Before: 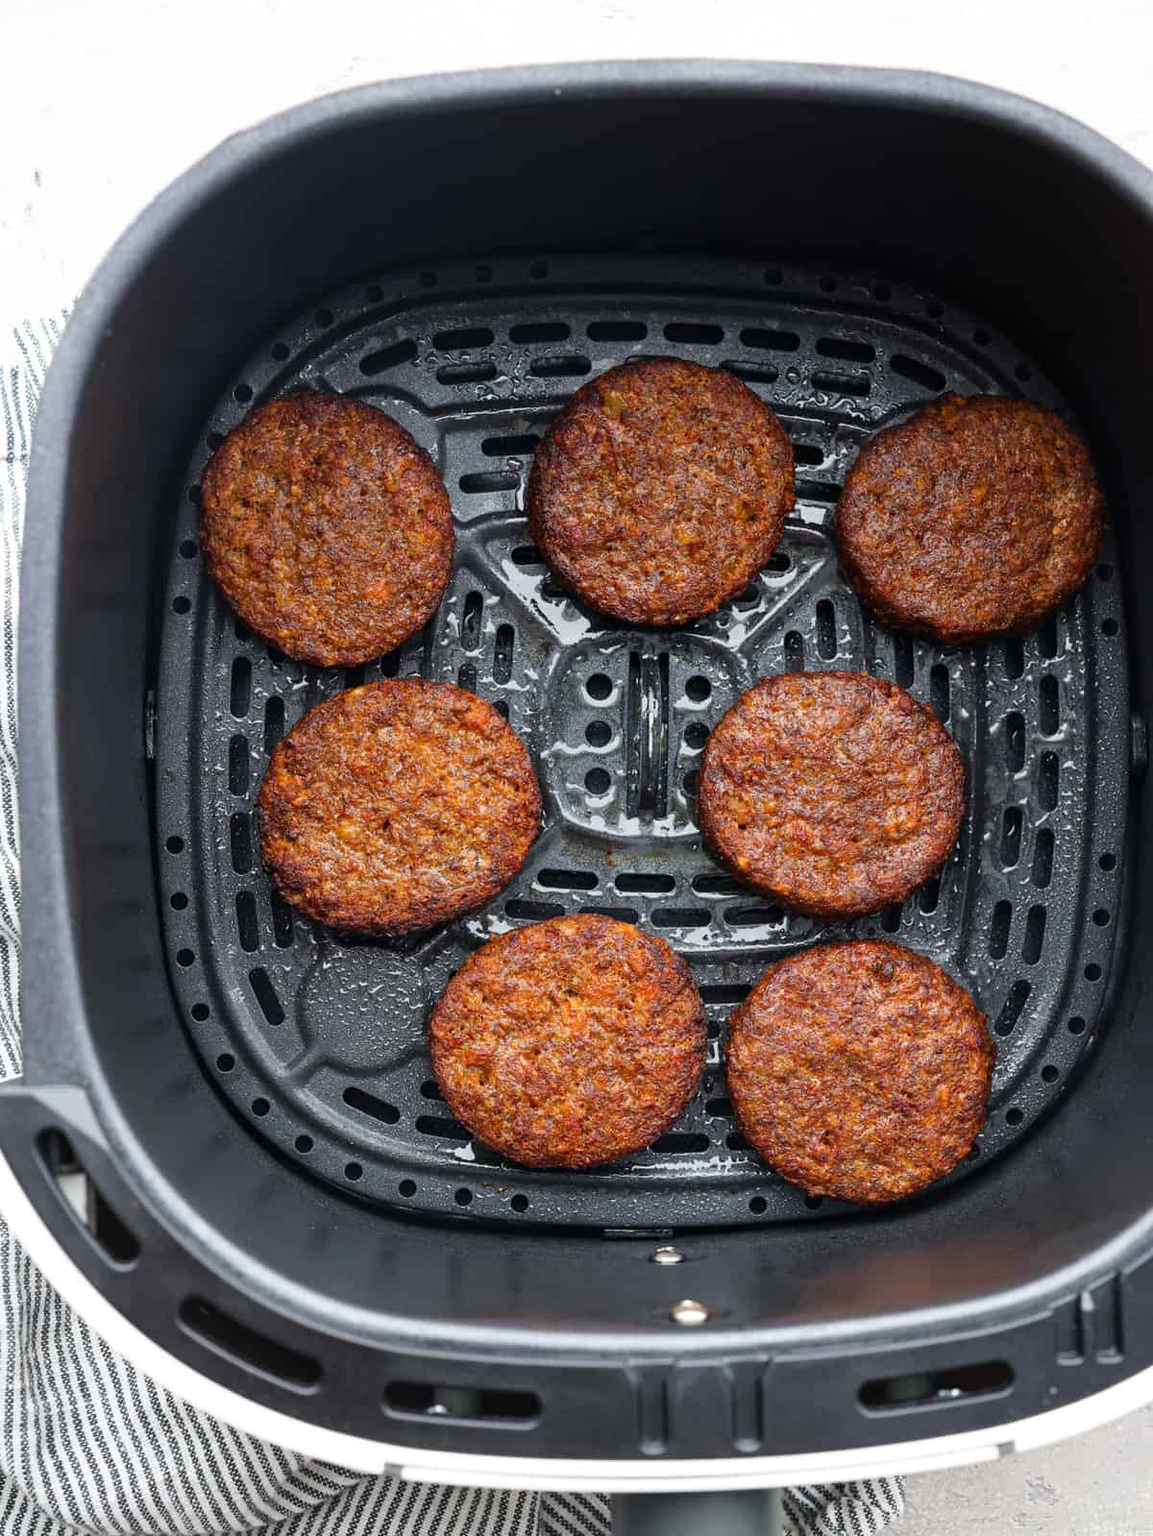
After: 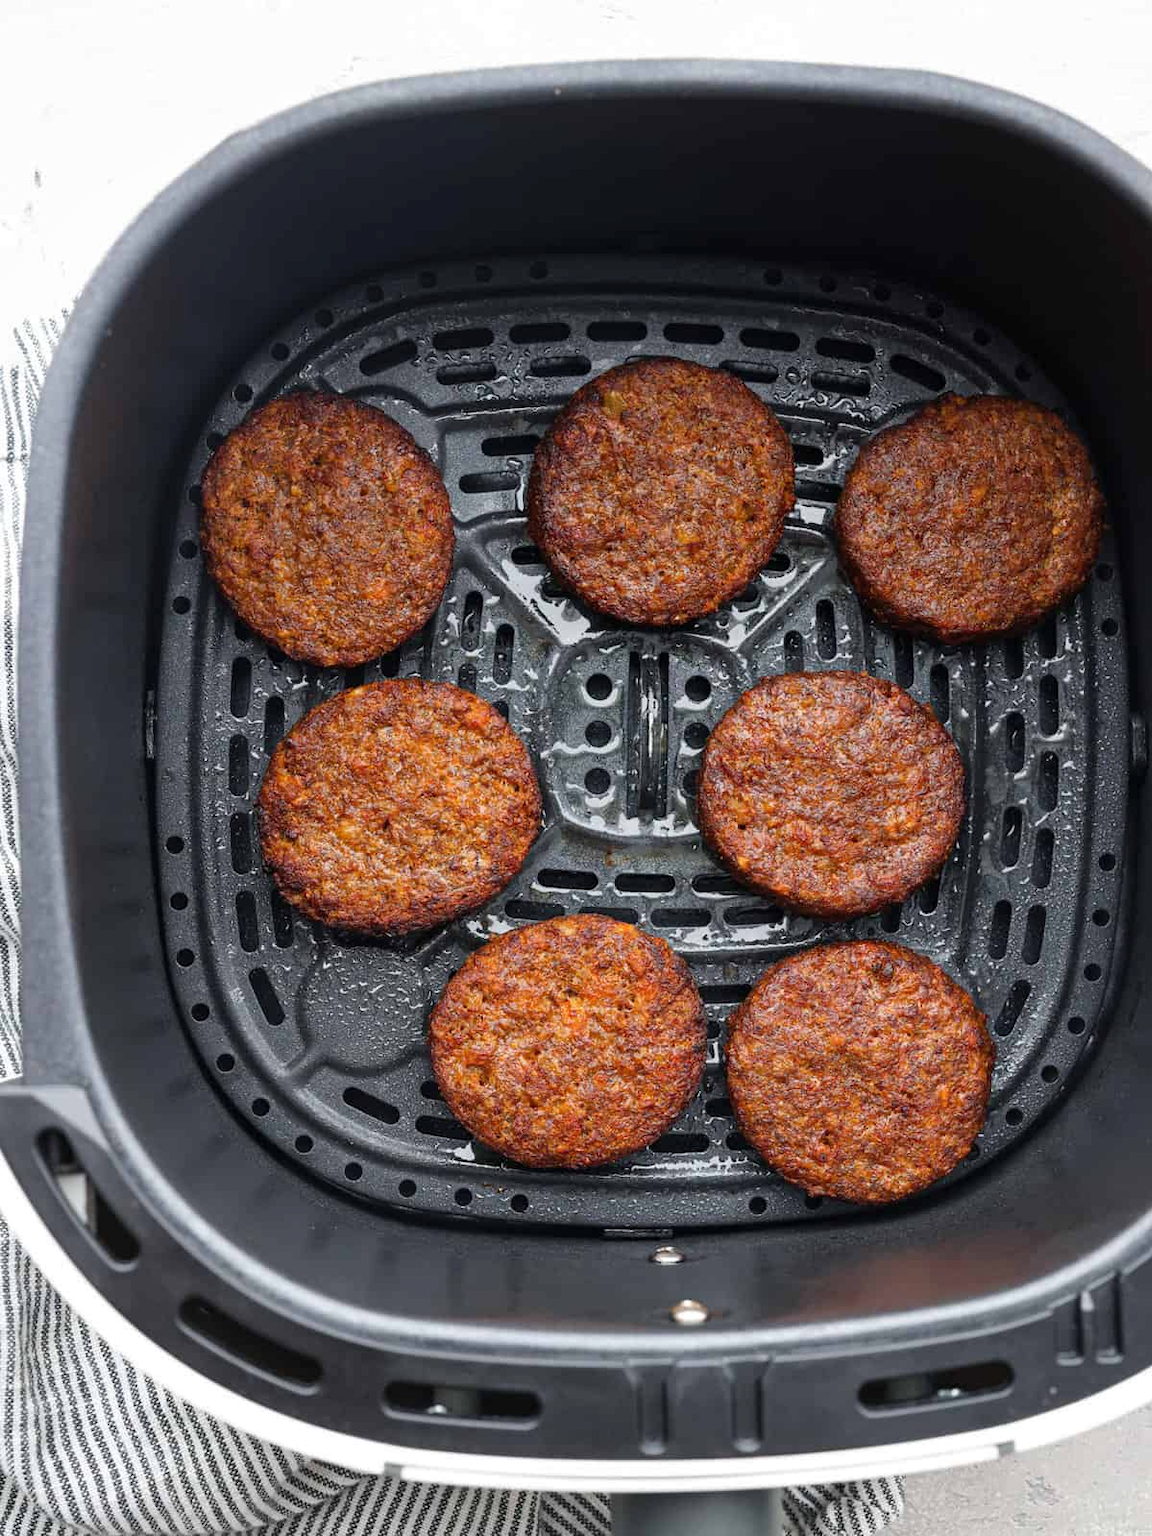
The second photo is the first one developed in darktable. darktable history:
shadows and highlights: shadows 25.17, highlights -26.07
